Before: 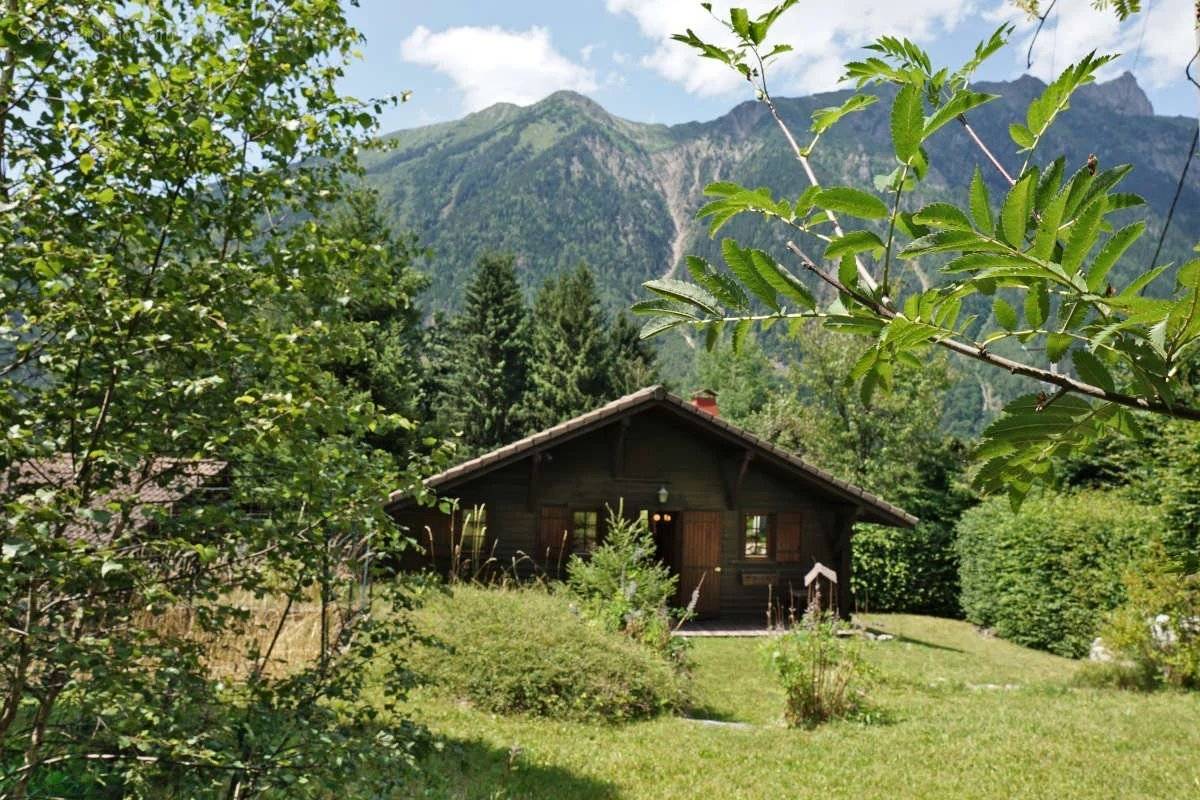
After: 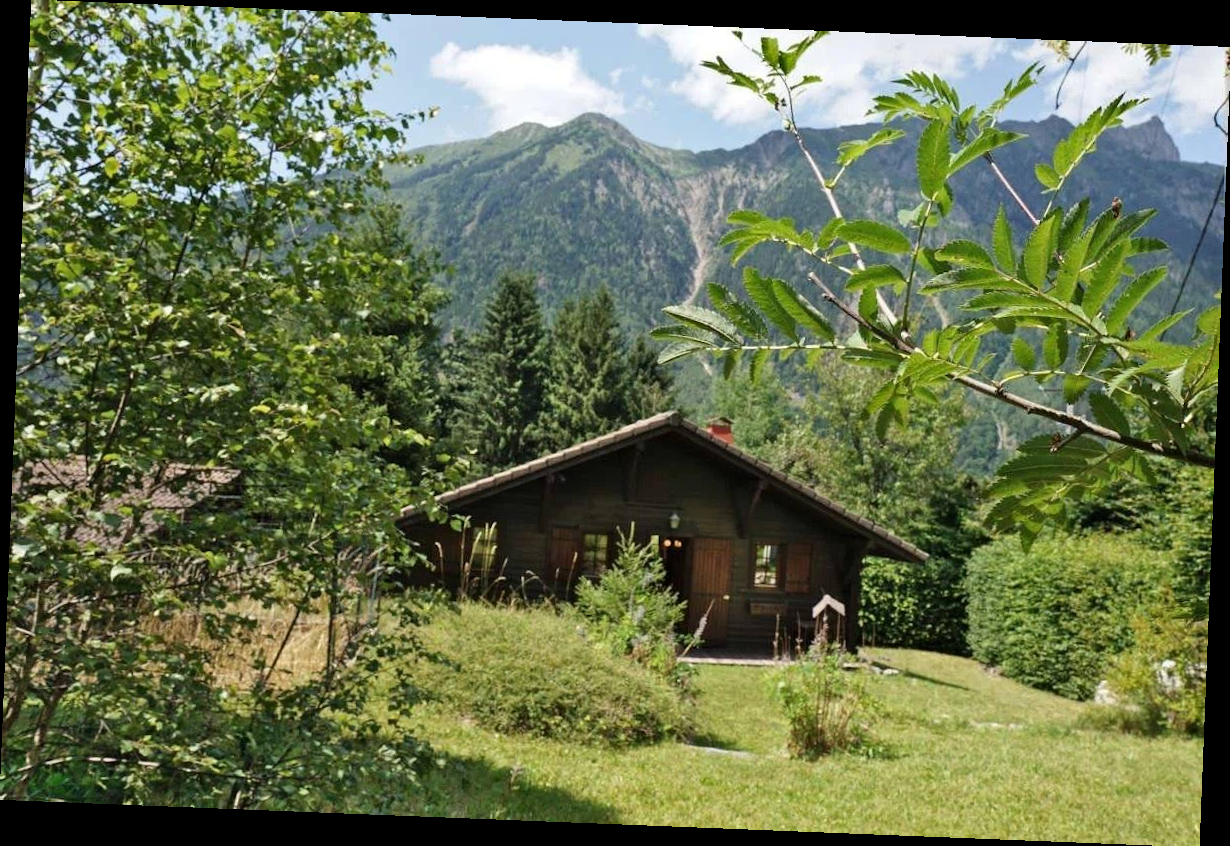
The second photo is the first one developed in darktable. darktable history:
rotate and perspective: rotation 2.27°, automatic cropping off
shadows and highlights: shadows 20.91, highlights -82.73, soften with gaussian
